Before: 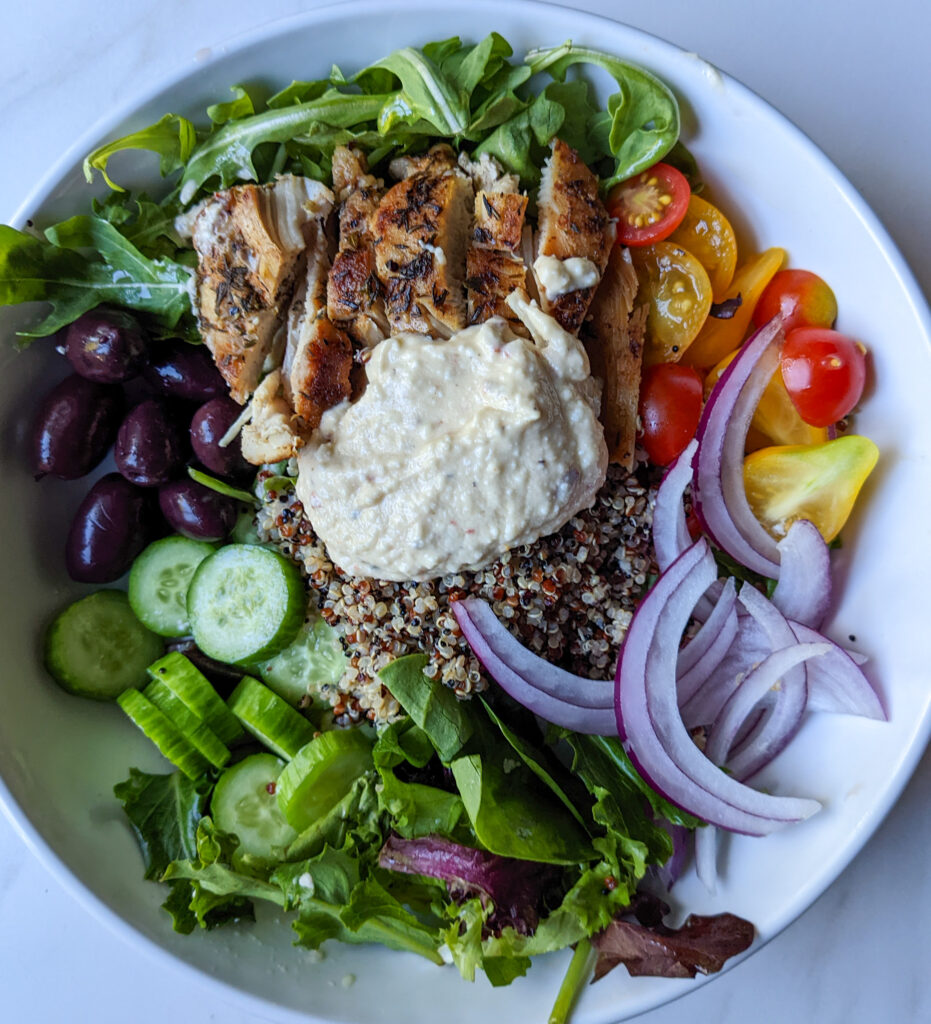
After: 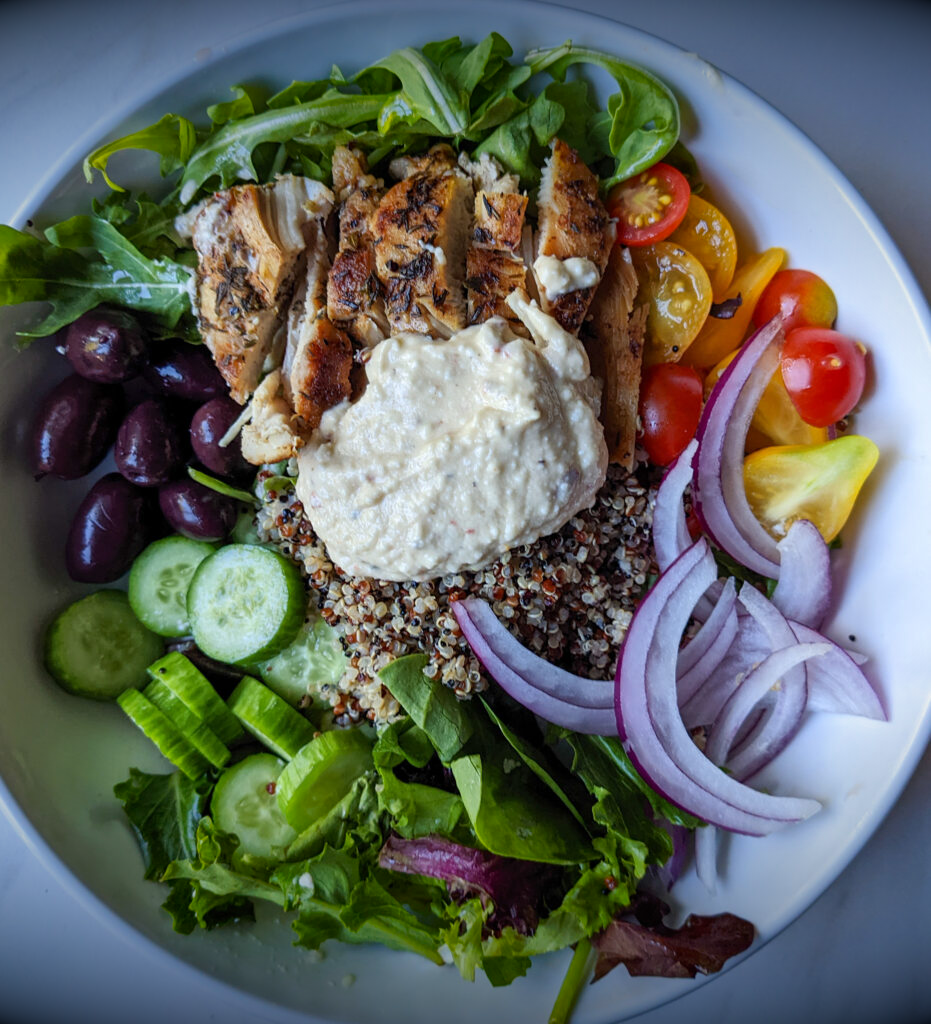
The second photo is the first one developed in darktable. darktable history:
white balance: red 1, blue 1
vignetting: fall-off start 98.29%, fall-off radius 100%, brightness -1, saturation 0.5, width/height ratio 1.428
